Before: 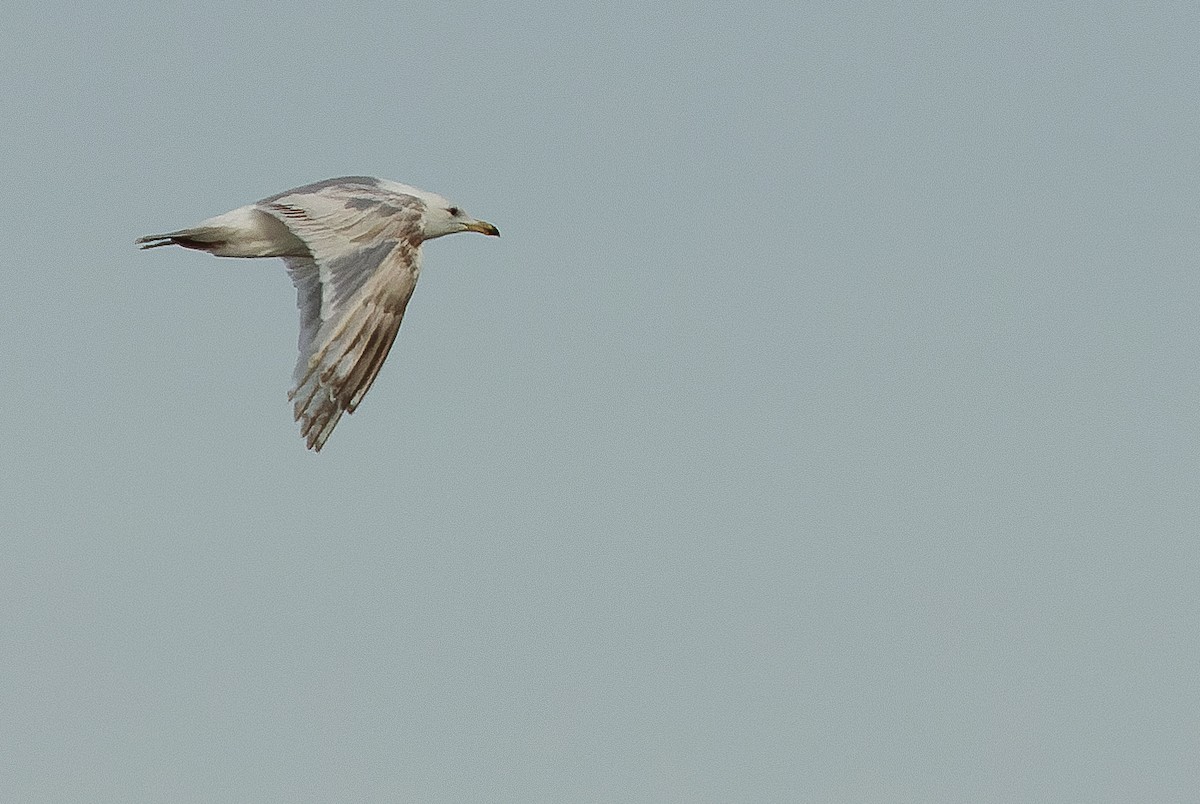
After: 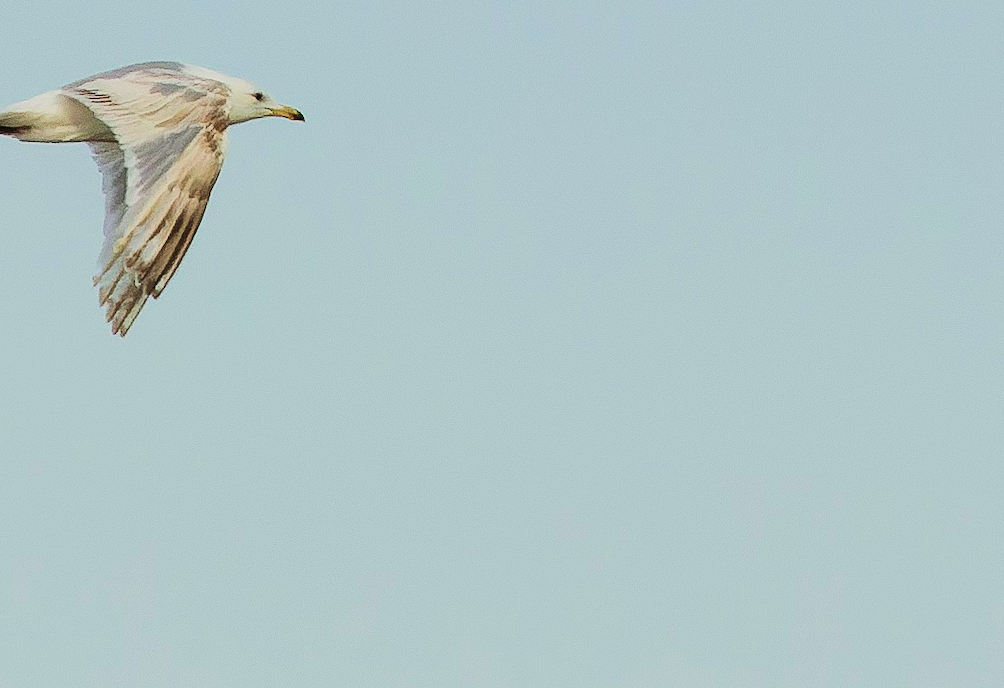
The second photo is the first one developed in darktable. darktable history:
filmic rgb: black relative exposure -7.35 EV, white relative exposure 5.07 EV, hardness 3.19
velvia: on, module defaults
crop: left 16.314%, top 14.388%
color balance rgb: perceptual saturation grading › global saturation 33.912%, global vibrance 20%
tone equalizer: -8 EV -0.751 EV, -7 EV -0.704 EV, -6 EV -0.625 EV, -5 EV -0.37 EV, -3 EV 0.4 EV, -2 EV 0.6 EV, -1 EV 0.699 EV, +0 EV 0.736 EV, edges refinement/feathering 500, mask exposure compensation -1.57 EV, preserve details guided filter
contrast brightness saturation: brightness 0.147
